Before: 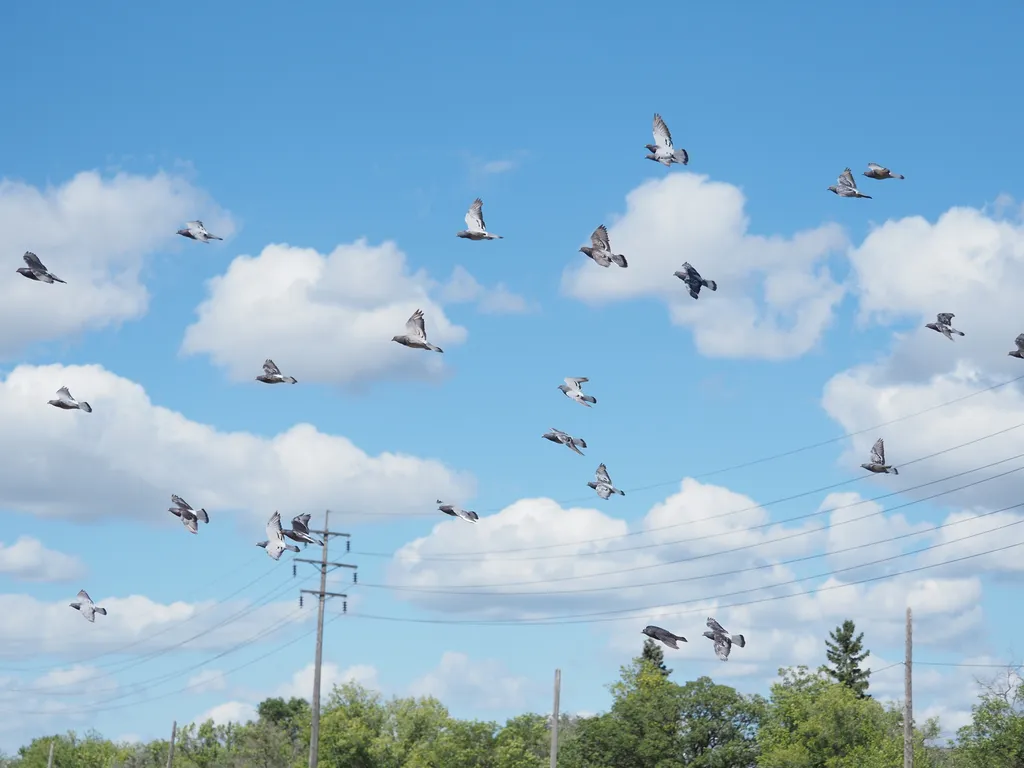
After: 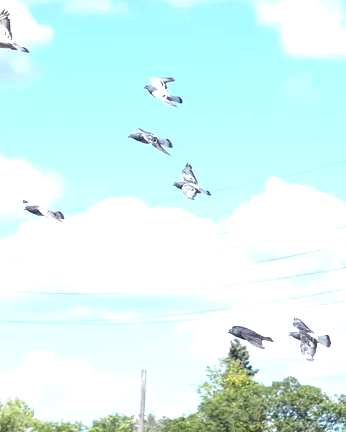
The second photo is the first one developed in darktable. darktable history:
local contrast: on, module defaults
crop: left 40.47%, top 39.142%, right 25.666%, bottom 2.79%
exposure: black level correction 0, exposure 1.105 EV, compensate highlight preservation false
